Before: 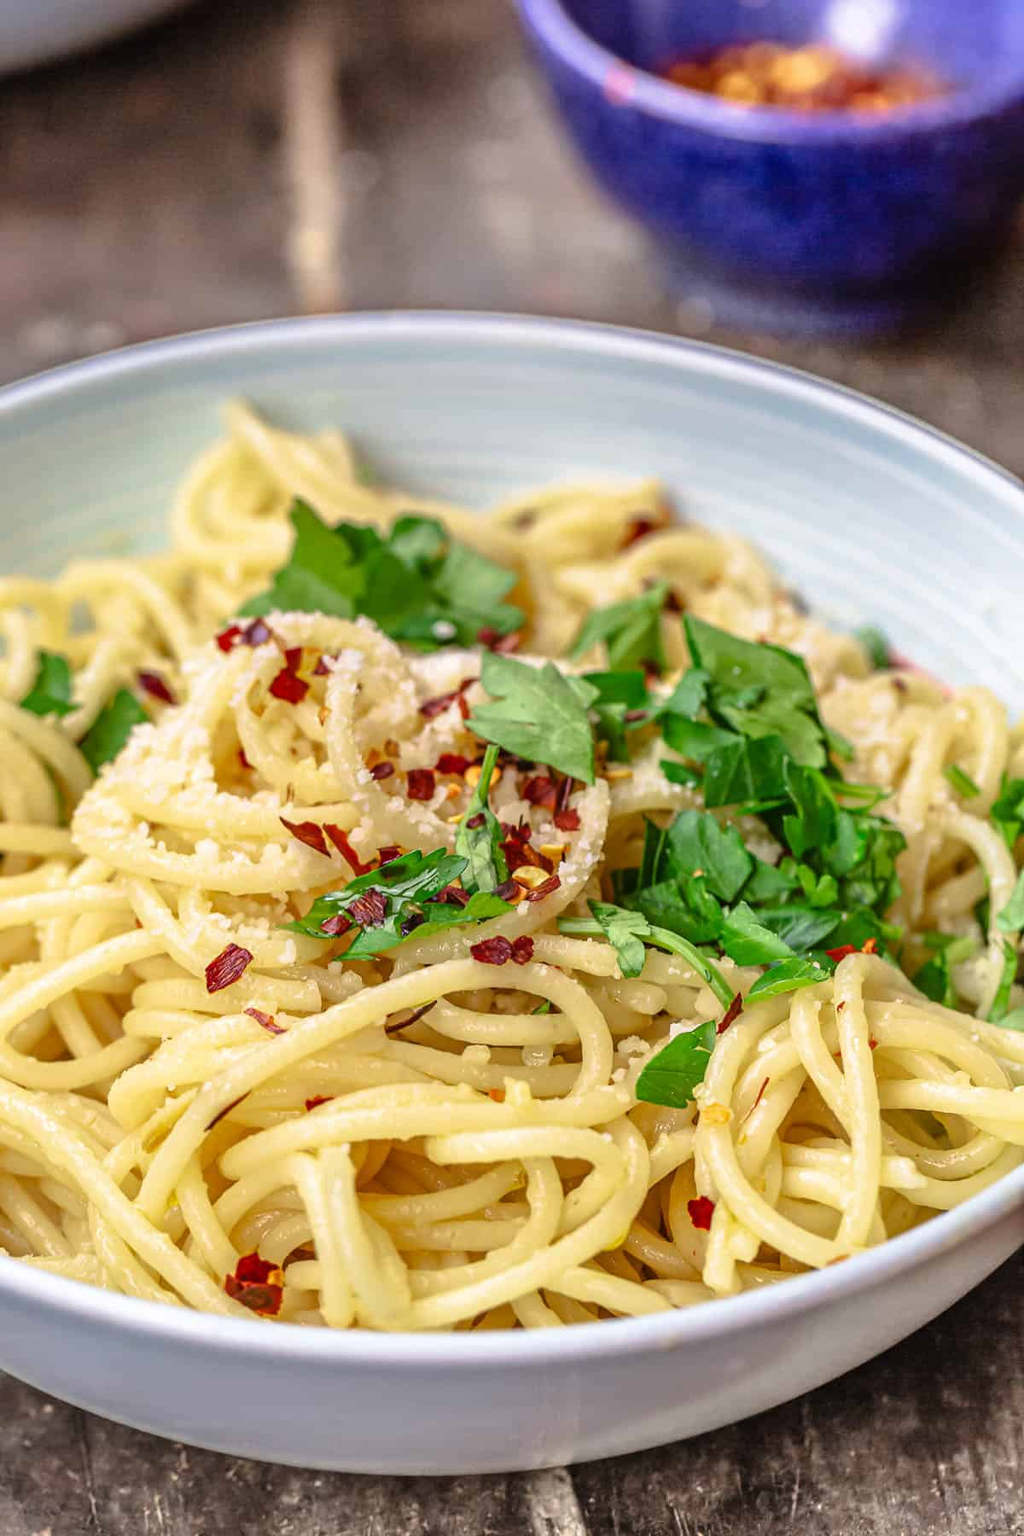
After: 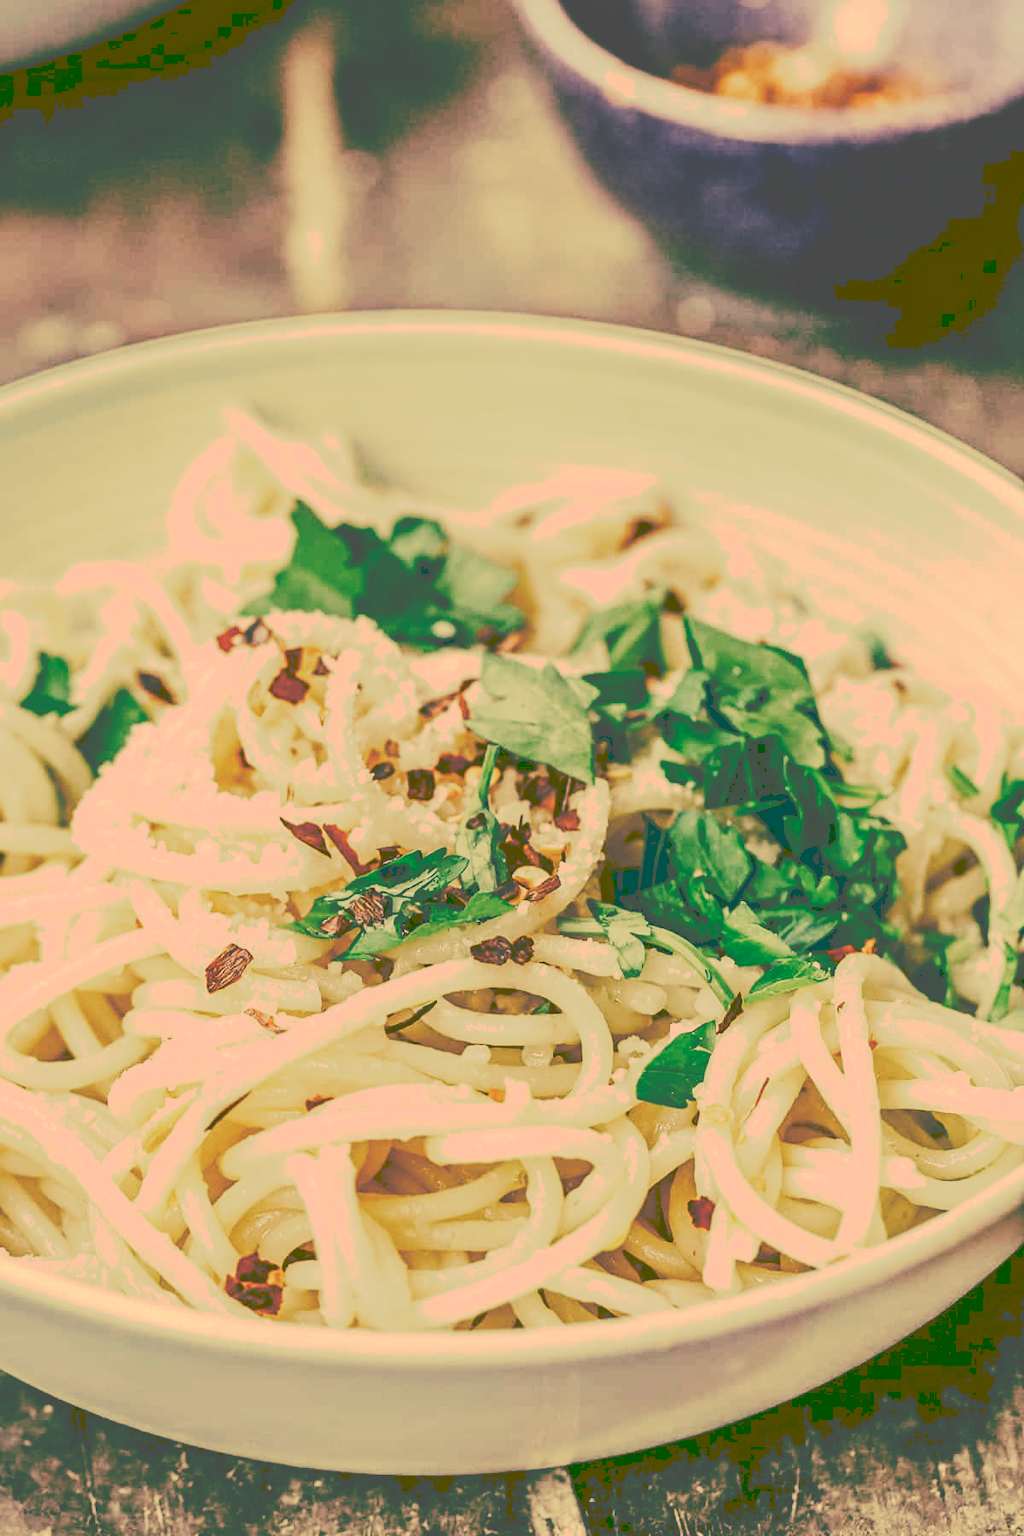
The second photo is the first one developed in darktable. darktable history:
tone curve: curves: ch0 [(0, 0) (0.003, 0.309) (0.011, 0.309) (0.025, 0.309) (0.044, 0.309) (0.069, 0.306) (0.1, 0.306) (0.136, 0.308) (0.177, 0.31) (0.224, 0.311) (0.277, 0.333) (0.335, 0.381) (0.399, 0.467) (0.468, 0.572) (0.543, 0.672) (0.623, 0.744) (0.709, 0.795) (0.801, 0.819) (0.898, 0.845) (1, 1)], preserve colors none
color look up table: target L [93.11, 87.74, 89.46, 77.92, 78.09, 62.79, 65.22, 55.36, 52.11, 48.43, 42.34, 23.58, 20.46, 203.09, 83.82, 73.54, 76.16, 66.55, 61.81, 67.96, 55.91, 49.31, 38.18, 31.65, 34.18, 15.4, 20.35, 97.17, 91.42, 79.5, 87.54, 72.39, 62.44, 64.45, 57.13, 77.18, 49.86, 34.83, 36.61, 29.98, 20.53, 24.89, 12.61, 65.34, 62.07, 54, 48.05, 40.25, 23.8], target a [12.39, 10.24, 7.982, -30.99, -38.35, -38.34, -10.84, -18.5, -26.3, -36.79, -11.2, -69.57, -62.68, 0, 20.05, 31.25, 38.45, 40.34, 16.28, 46.62, 6.306, 25.53, 1.848, -2.144, 14.18, -49.46, -62.47, 13.7, 28.27, 9.417, 35.01, 20.71, 1.36, 1.815, 40.92, 27.74, 18.98, -0.65, 12.5, 4.344, -62.82, 3.03, -41.19, -19.67, -5.715, -13.65, -19.14, -6.979, -64.52], target b [68.51, 56.11, 65.48, 43.77, 48.16, 36.68, 31.11, 34.7, 20.76, 28.18, 22.12, 39.77, 34.38, -0.002, 53.32, 49.85, 43.02, 41.09, 29.62, 38.24, 34.81, 16.85, 10.46, 53.66, 58.01, 25.66, 34.19, 64.36, 59.2, 40.17, 53.45, 35.99, 25.09, 16.69, 17.77, 37.99, 8.851, -4.988, -15.79, -15.7, 34.49, -1.336, 20.82, 22.63, 20.68, 7.313, 12.09, 1.145, -1.802], num patches 49
